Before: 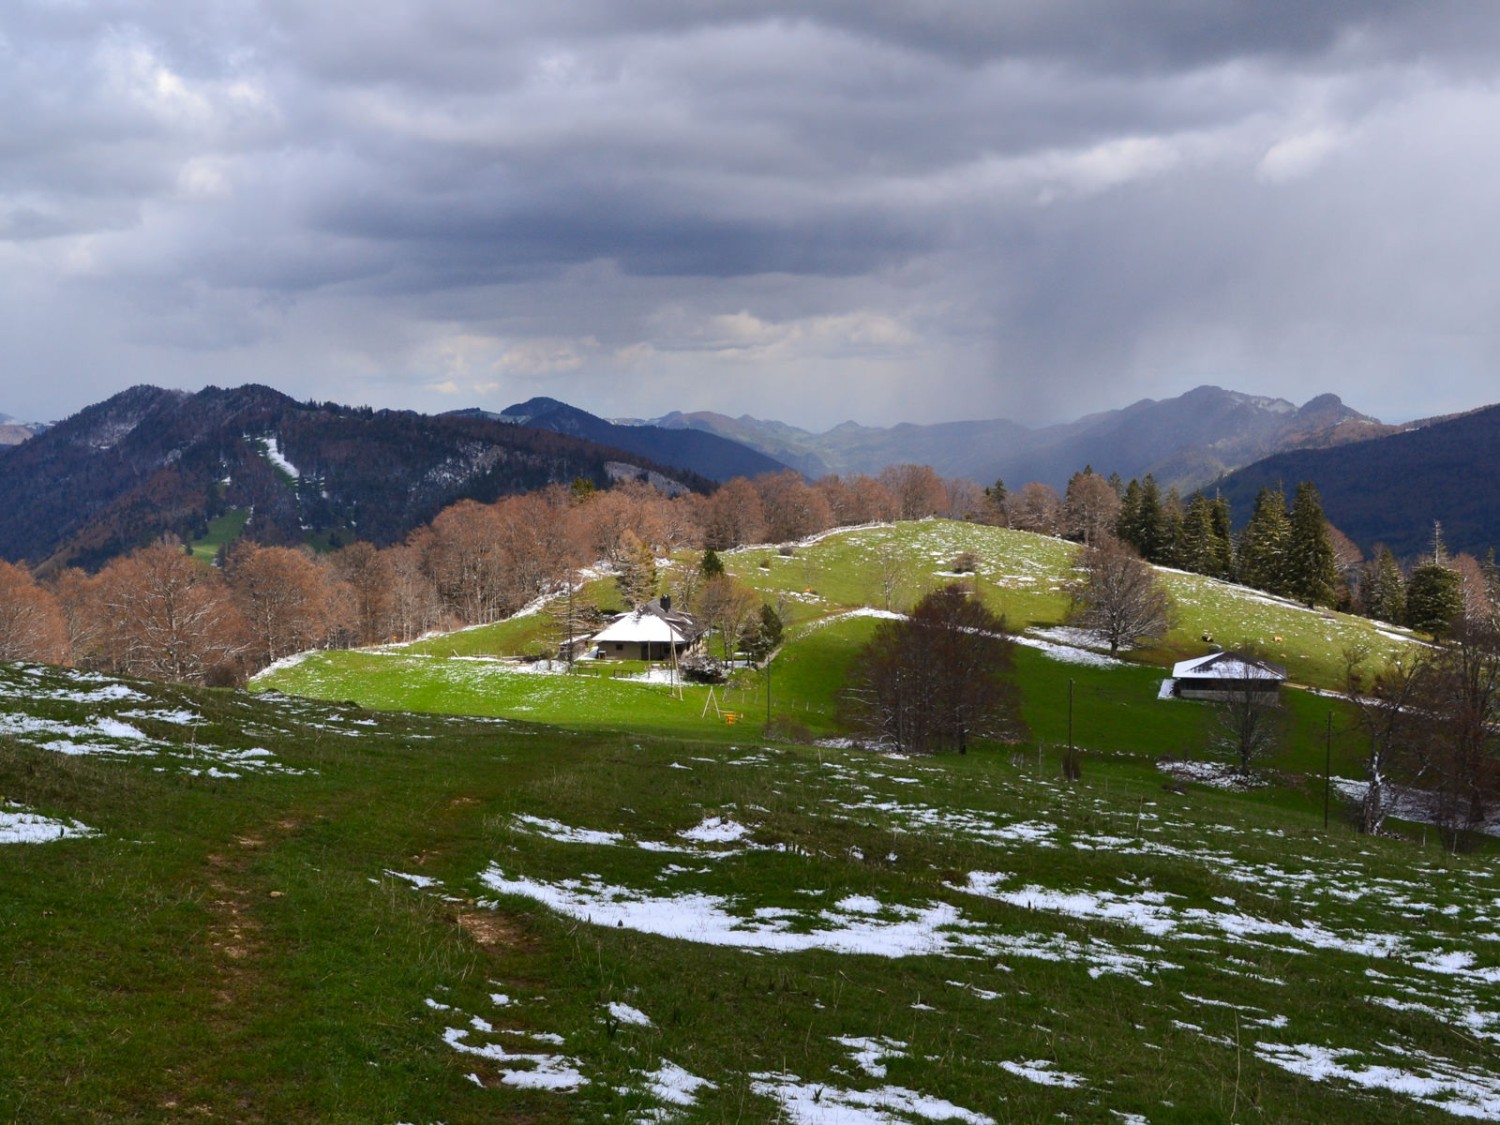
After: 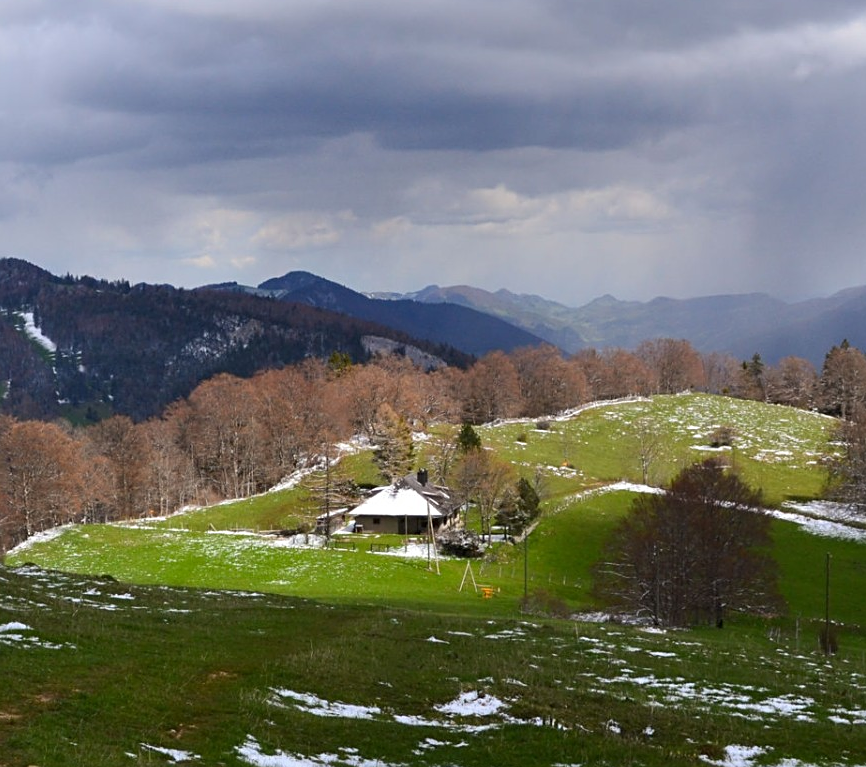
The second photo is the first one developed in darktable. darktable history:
sharpen: radius 2.529, amount 0.323
crop: left 16.202%, top 11.208%, right 26.045%, bottom 20.557%
